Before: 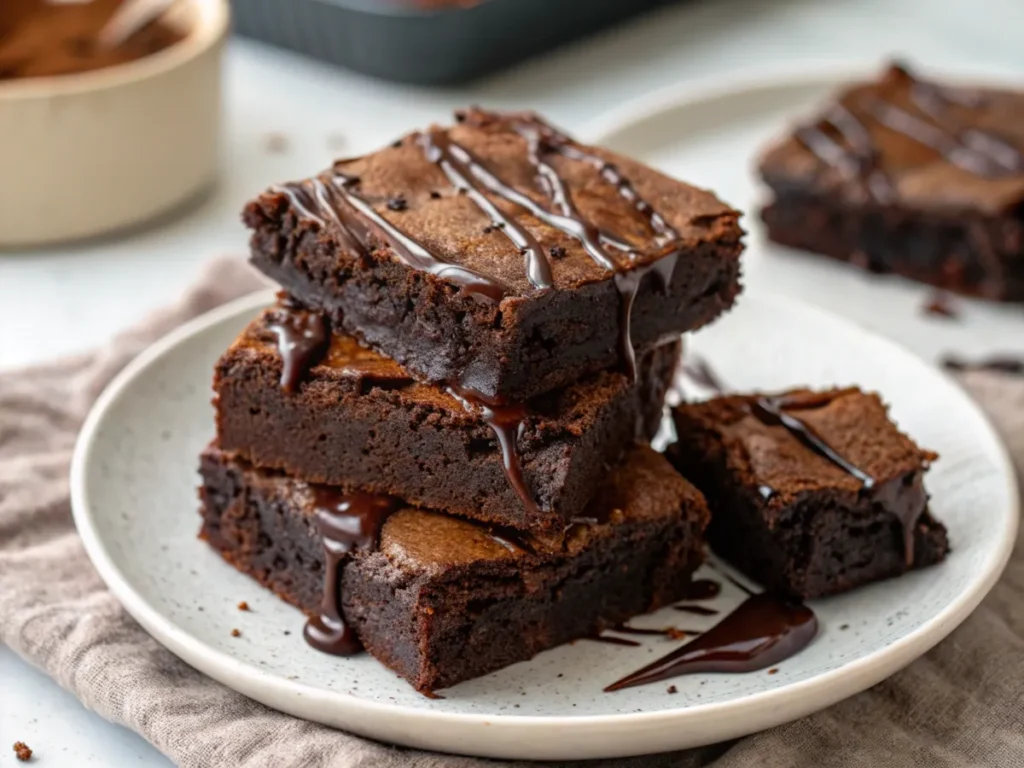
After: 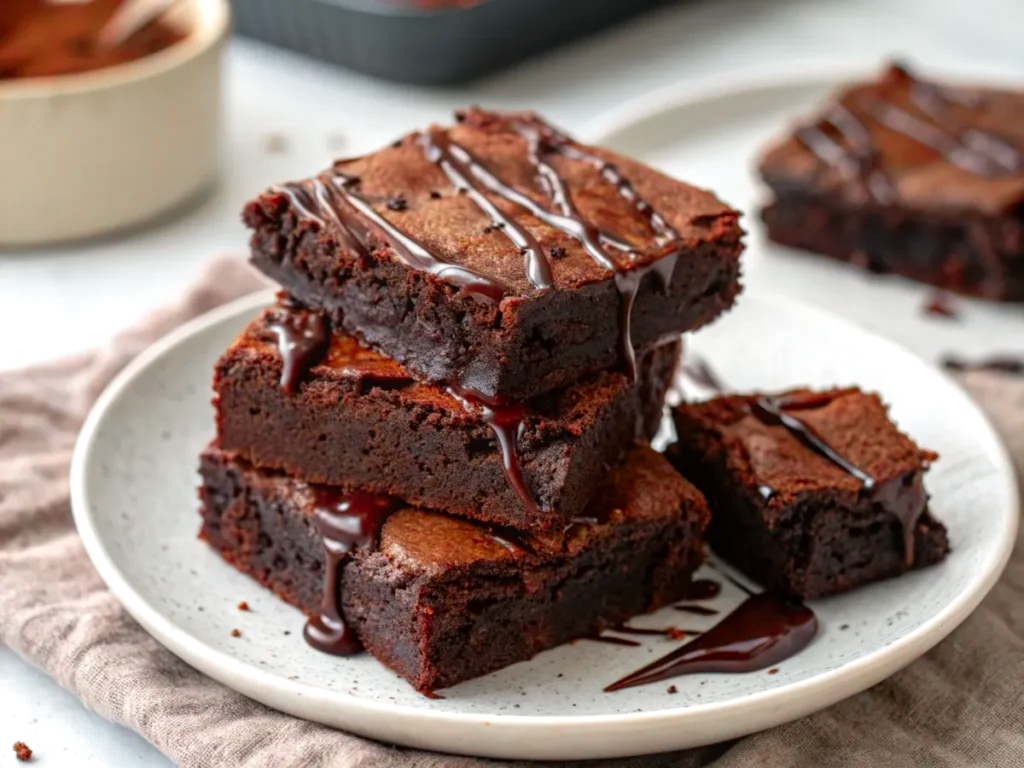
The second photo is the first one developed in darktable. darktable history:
color zones: curves: ch0 [(0, 0.466) (0.128, 0.466) (0.25, 0.5) (0.375, 0.456) (0.5, 0.5) (0.625, 0.5) (0.737, 0.652) (0.875, 0.5)]; ch1 [(0, 0.603) (0.125, 0.618) (0.261, 0.348) (0.372, 0.353) (0.497, 0.363) (0.611, 0.45) (0.731, 0.427) (0.875, 0.518) (0.998, 0.652)]; ch2 [(0, 0.559) (0.125, 0.451) (0.253, 0.564) (0.37, 0.578) (0.5, 0.466) (0.625, 0.471) (0.731, 0.471) (0.88, 0.485)]
exposure: exposure 0.178 EV, compensate exposure bias true, compensate highlight preservation false
